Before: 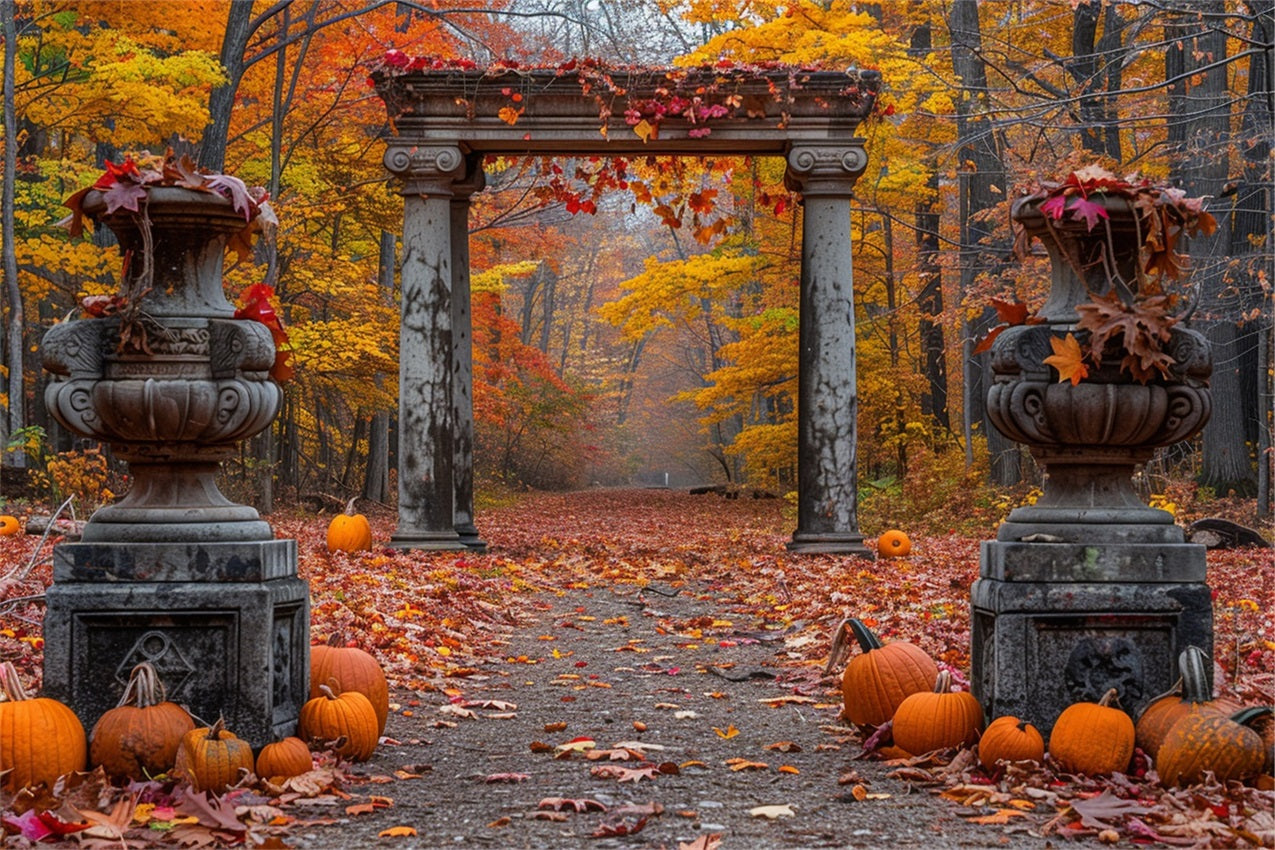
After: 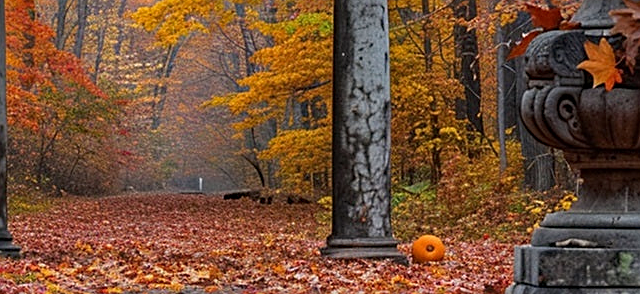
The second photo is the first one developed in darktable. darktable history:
haze removal: compatibility mode true, adaptive false
sharpen: on, module defaults
crop: left 36.607%, top 34.735%, right 13.146%, bottom 30.611%
white balance: emerald 1
